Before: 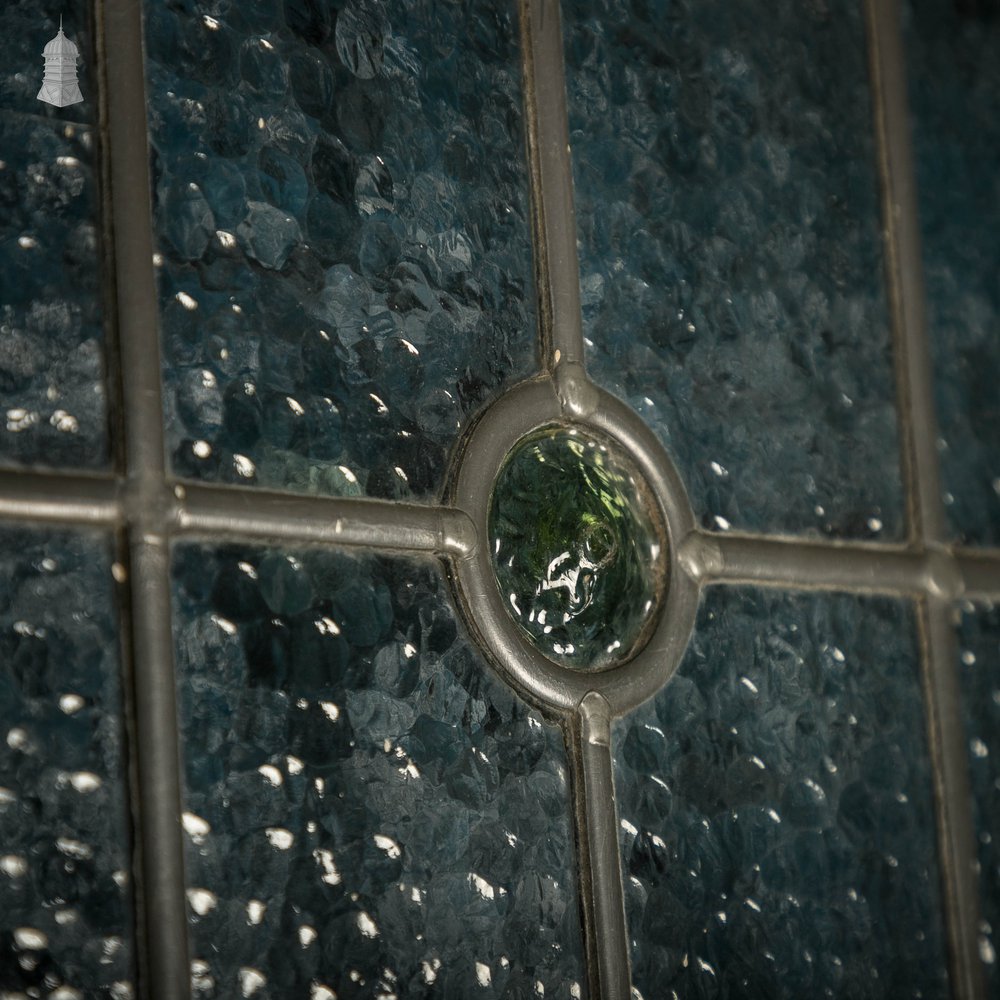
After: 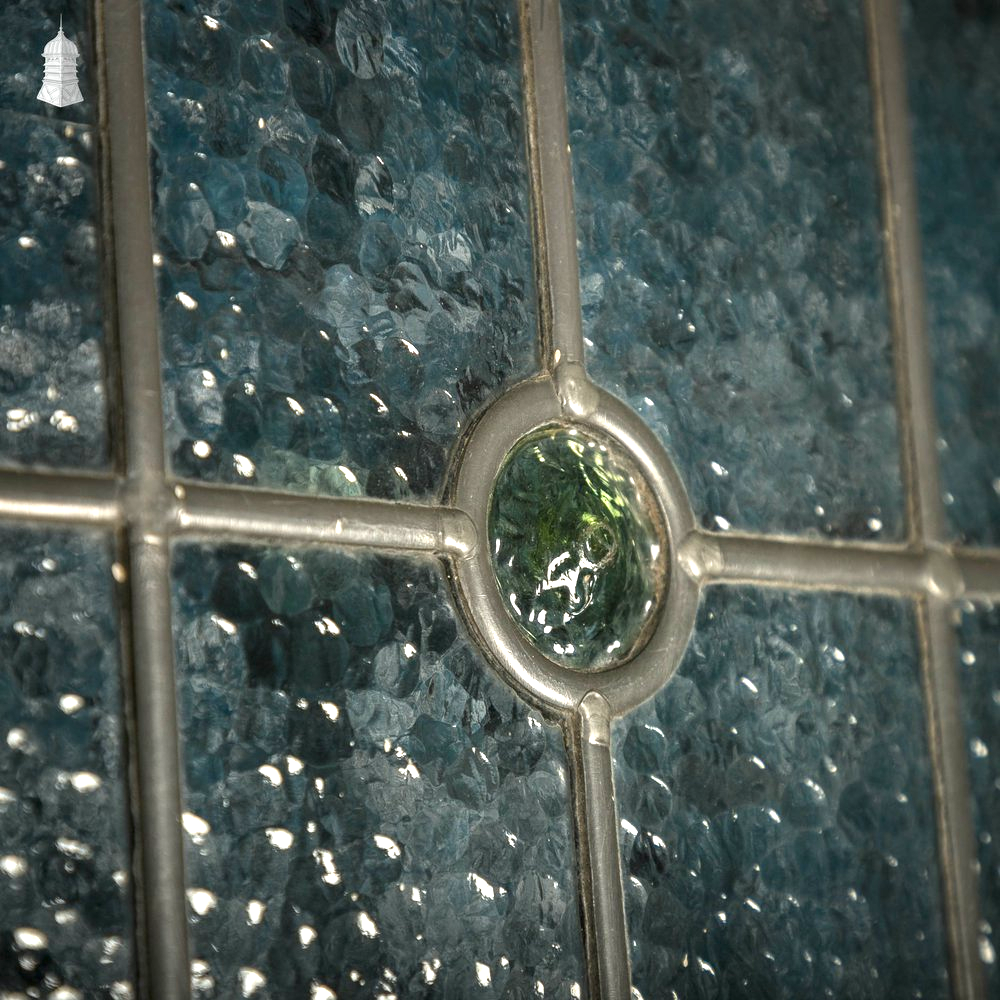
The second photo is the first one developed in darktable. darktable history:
exposure: black level correction 0, exposure 1.199 EV, compensate exposure bias true, compensate highlight preservation false
